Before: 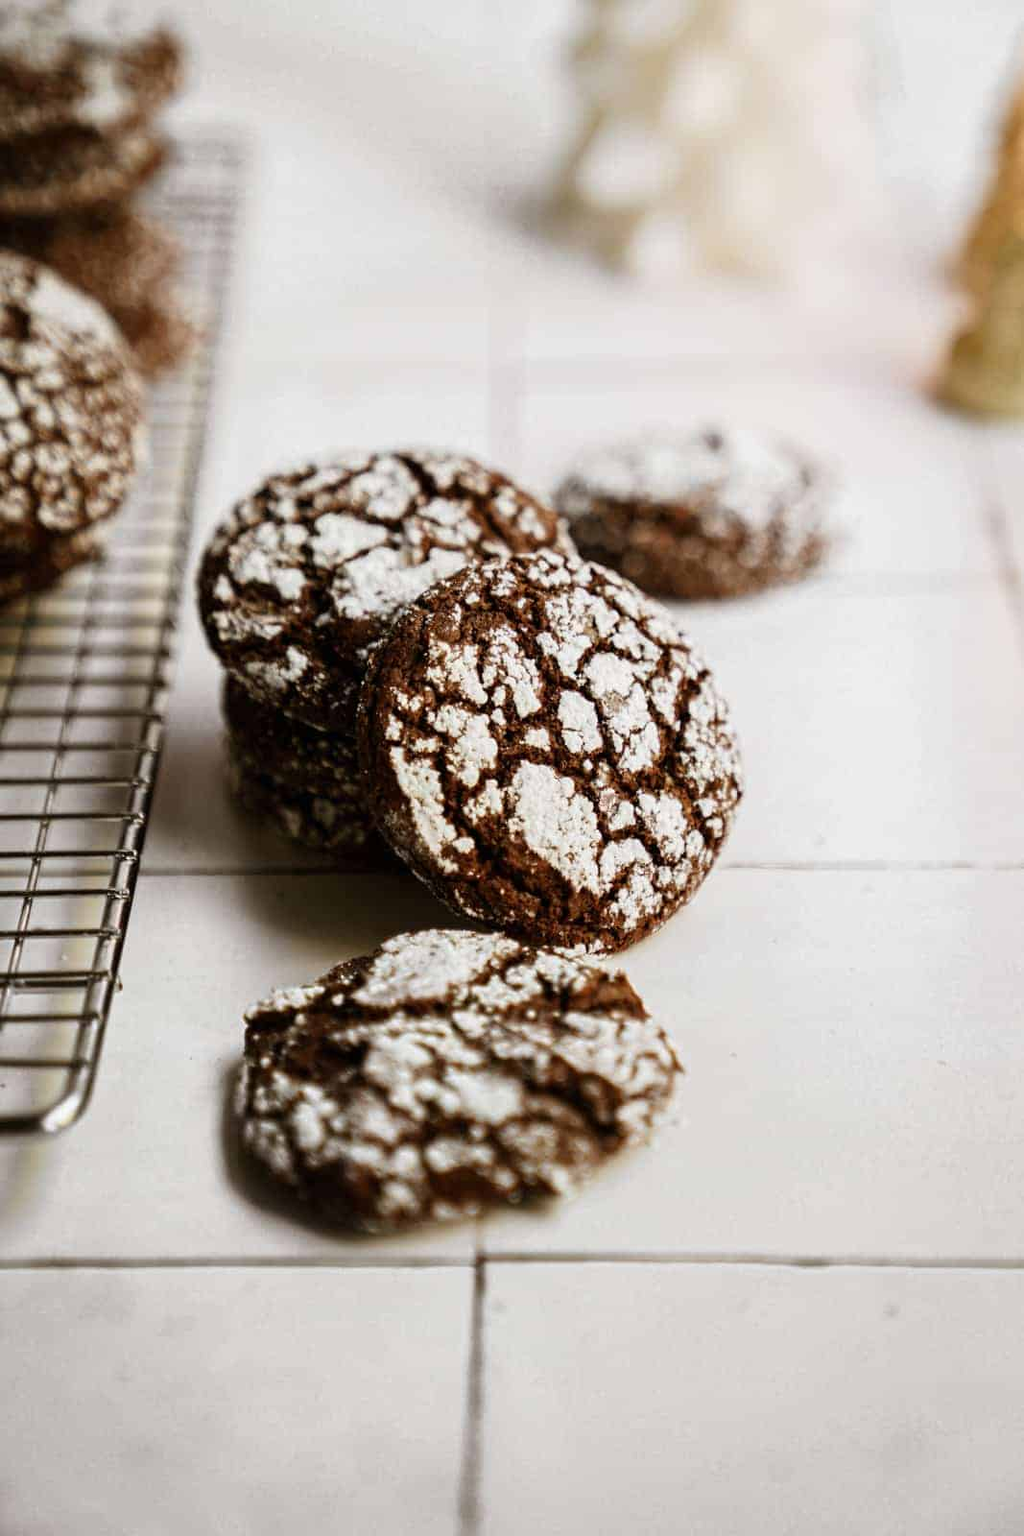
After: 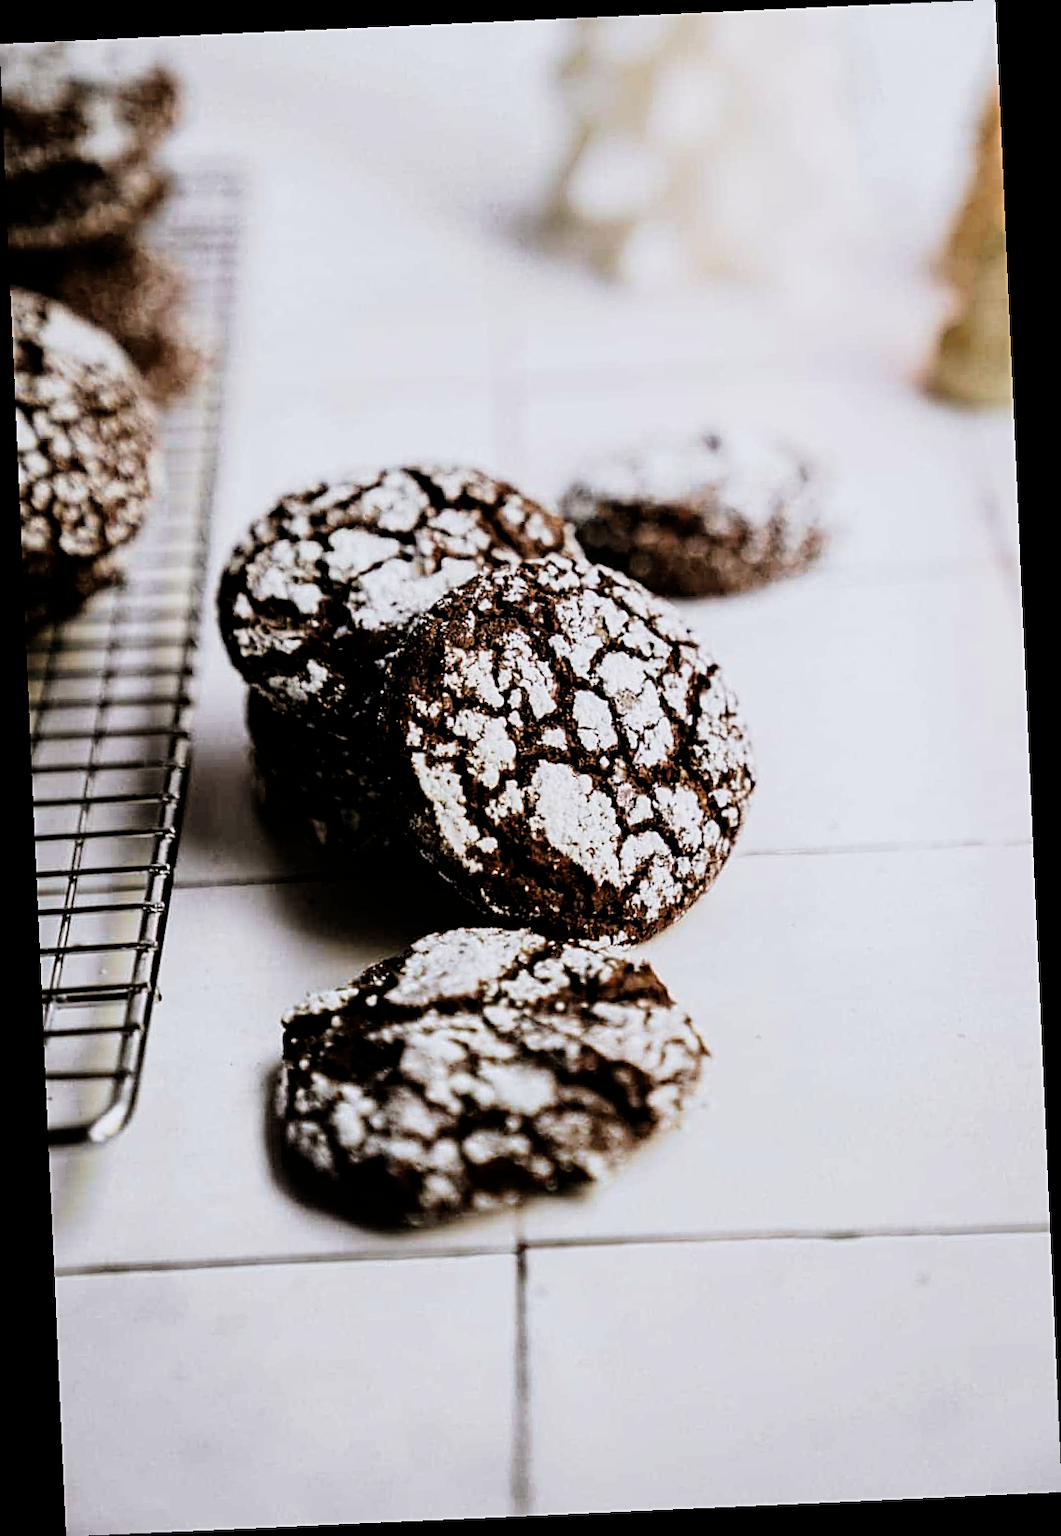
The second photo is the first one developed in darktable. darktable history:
filmic rgb: black relative exposure -5 EV, white relative exposure 3.5 EV, hardness 3.19, contrast 1.4, highlights saturation mix -50%
color calibration: illuminant as shot in camera, x 0.358, y 0.373, temperature 4628.91 K
rotate and perspective: rotation -2.56°, automatic cropping off
sharpen: on, module defaults
